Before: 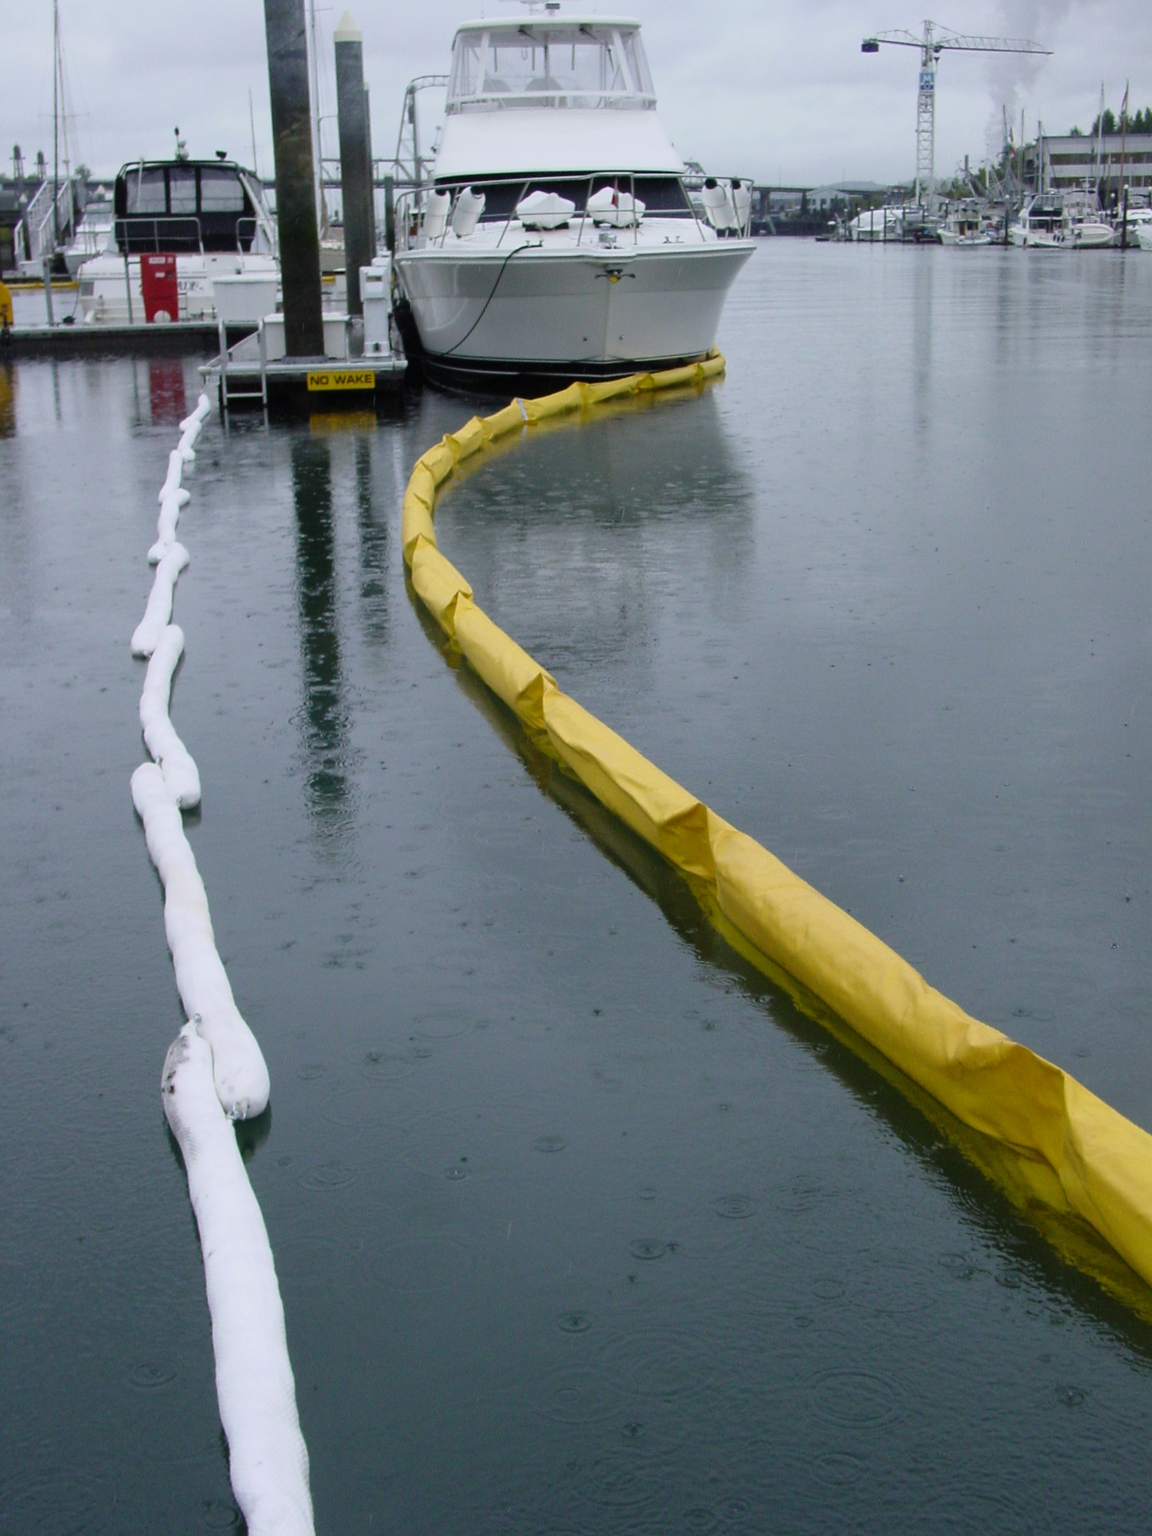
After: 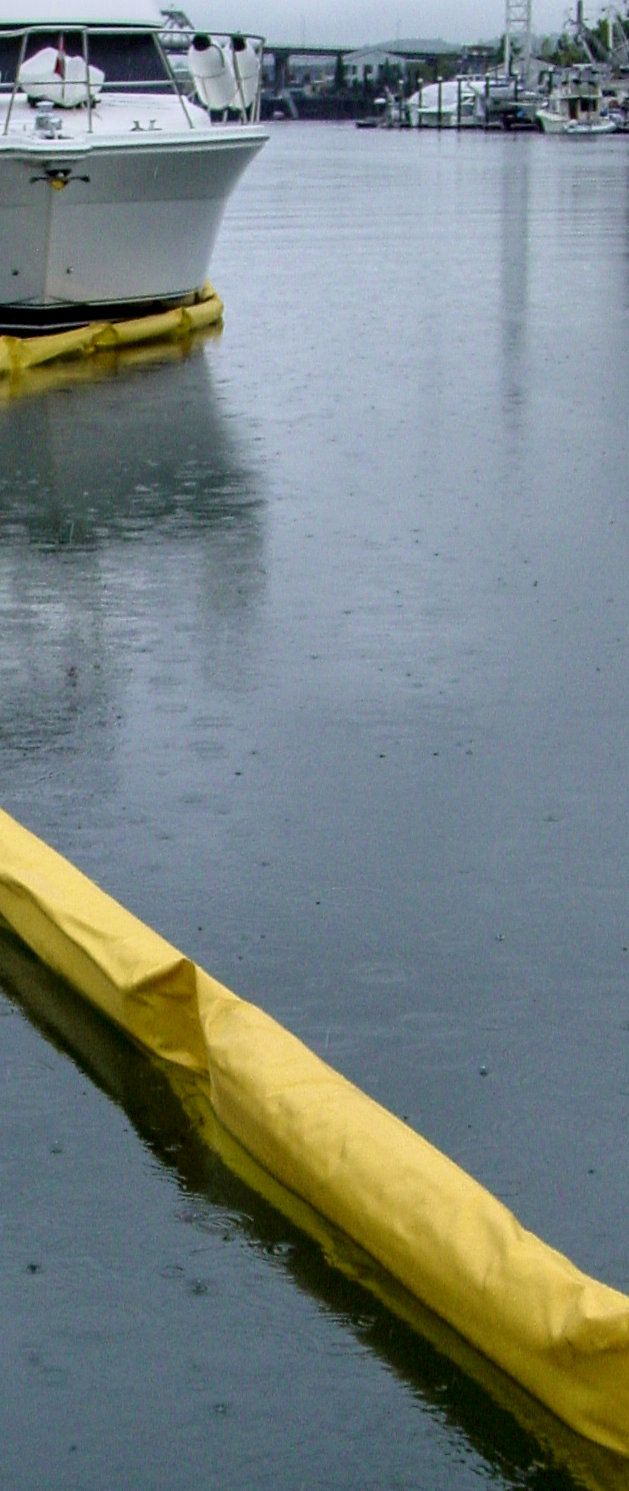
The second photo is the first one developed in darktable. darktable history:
crop and rotate: left 49.936%, top 10.094%, right 13.136%, bottom 24.256%
velvia: on, module defaults
local contrast: highlights 25%, detail 150%
